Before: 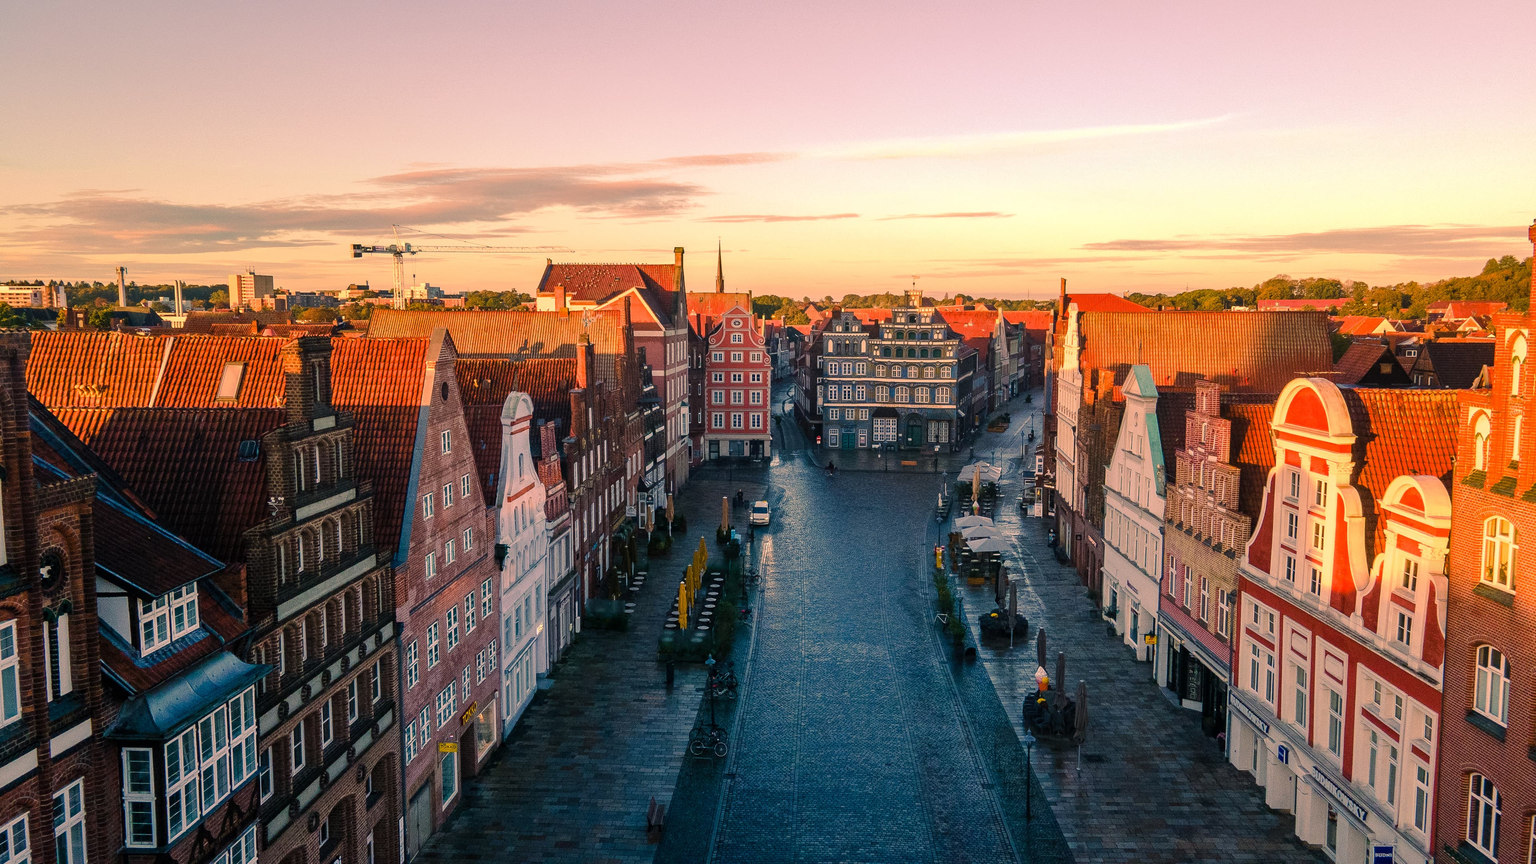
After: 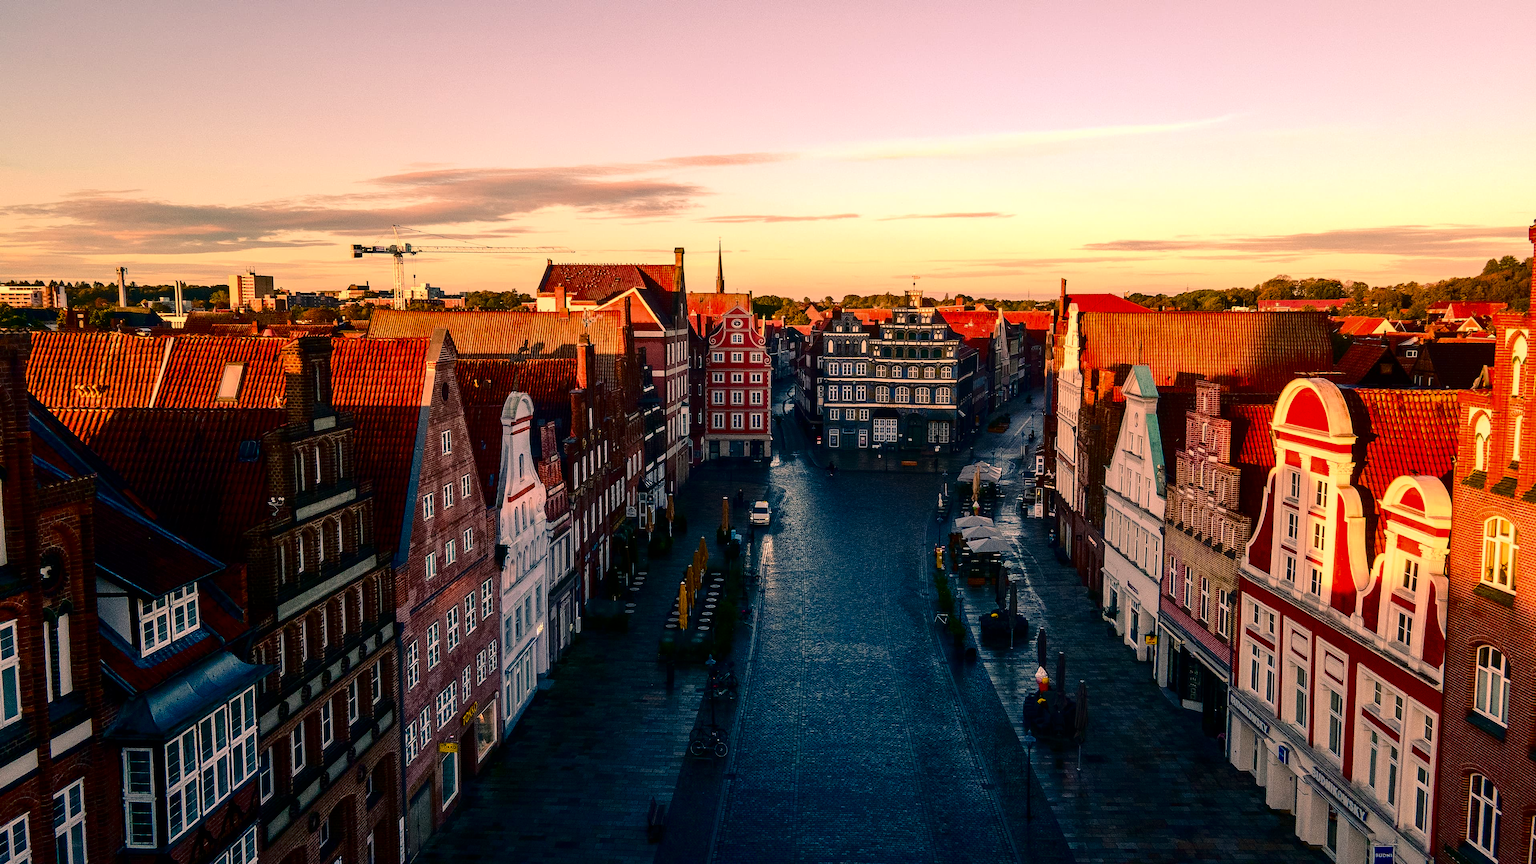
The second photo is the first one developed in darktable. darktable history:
contrast brightness saturation: contrast 0.237, brightness -0.242, saturation 0.139
